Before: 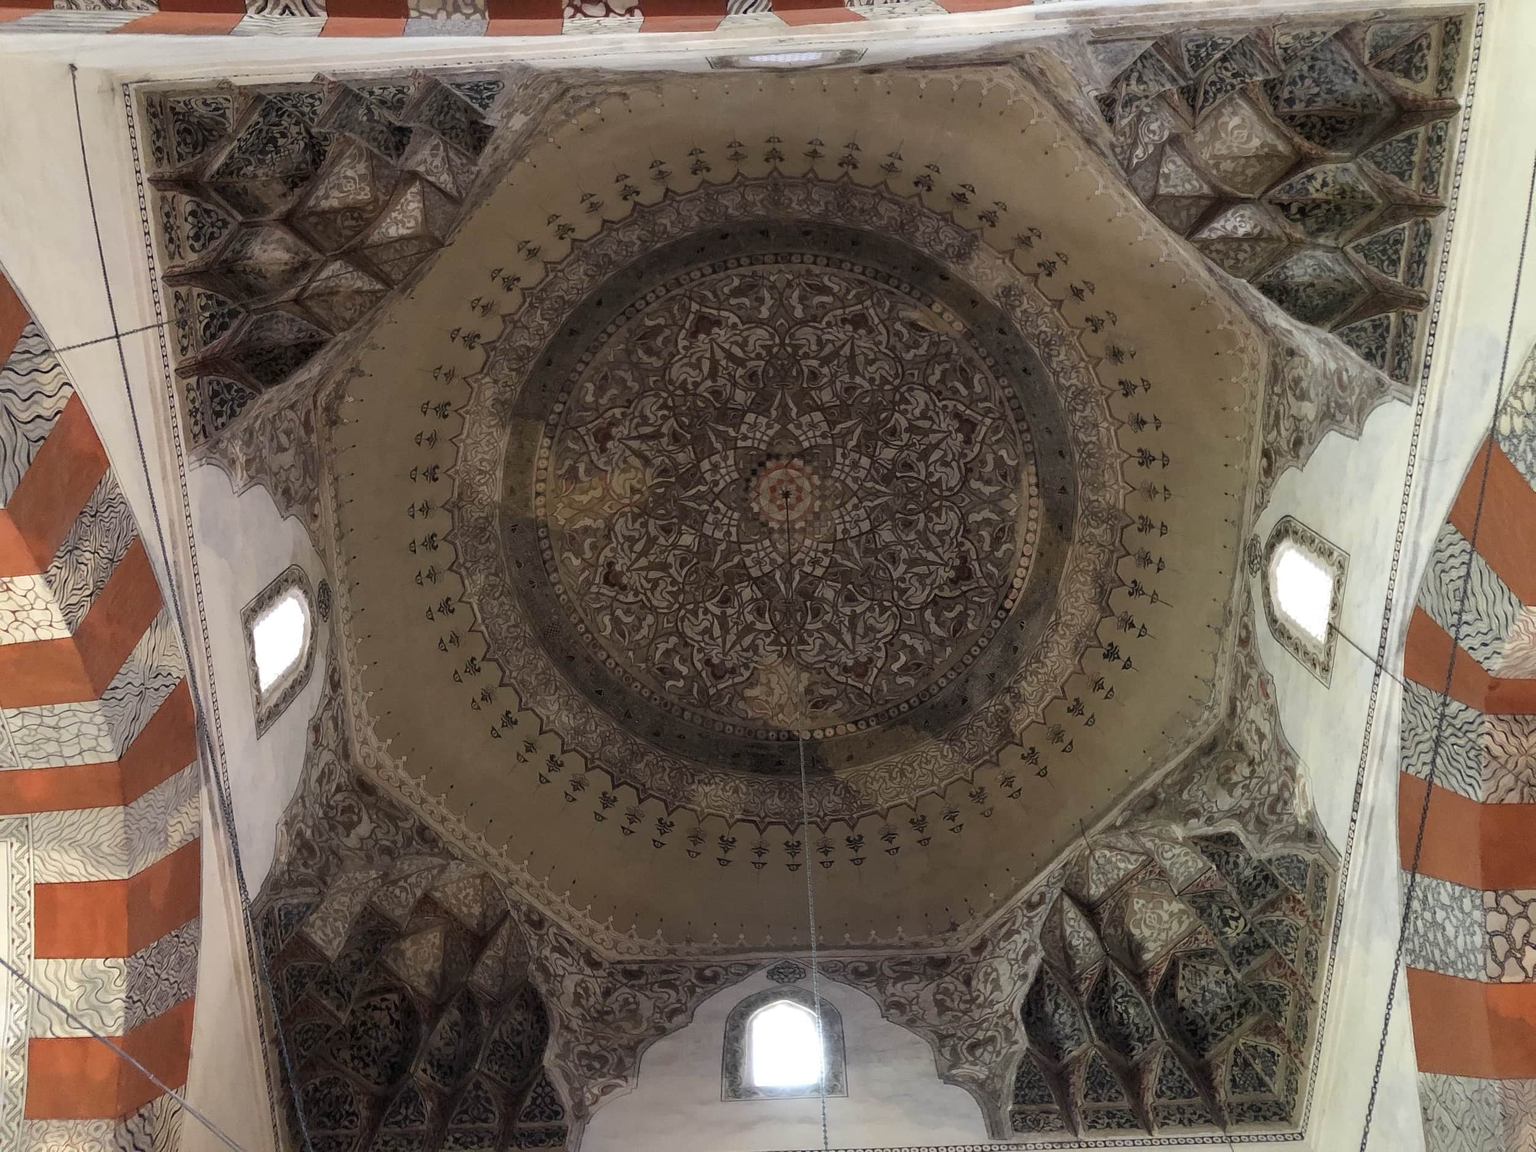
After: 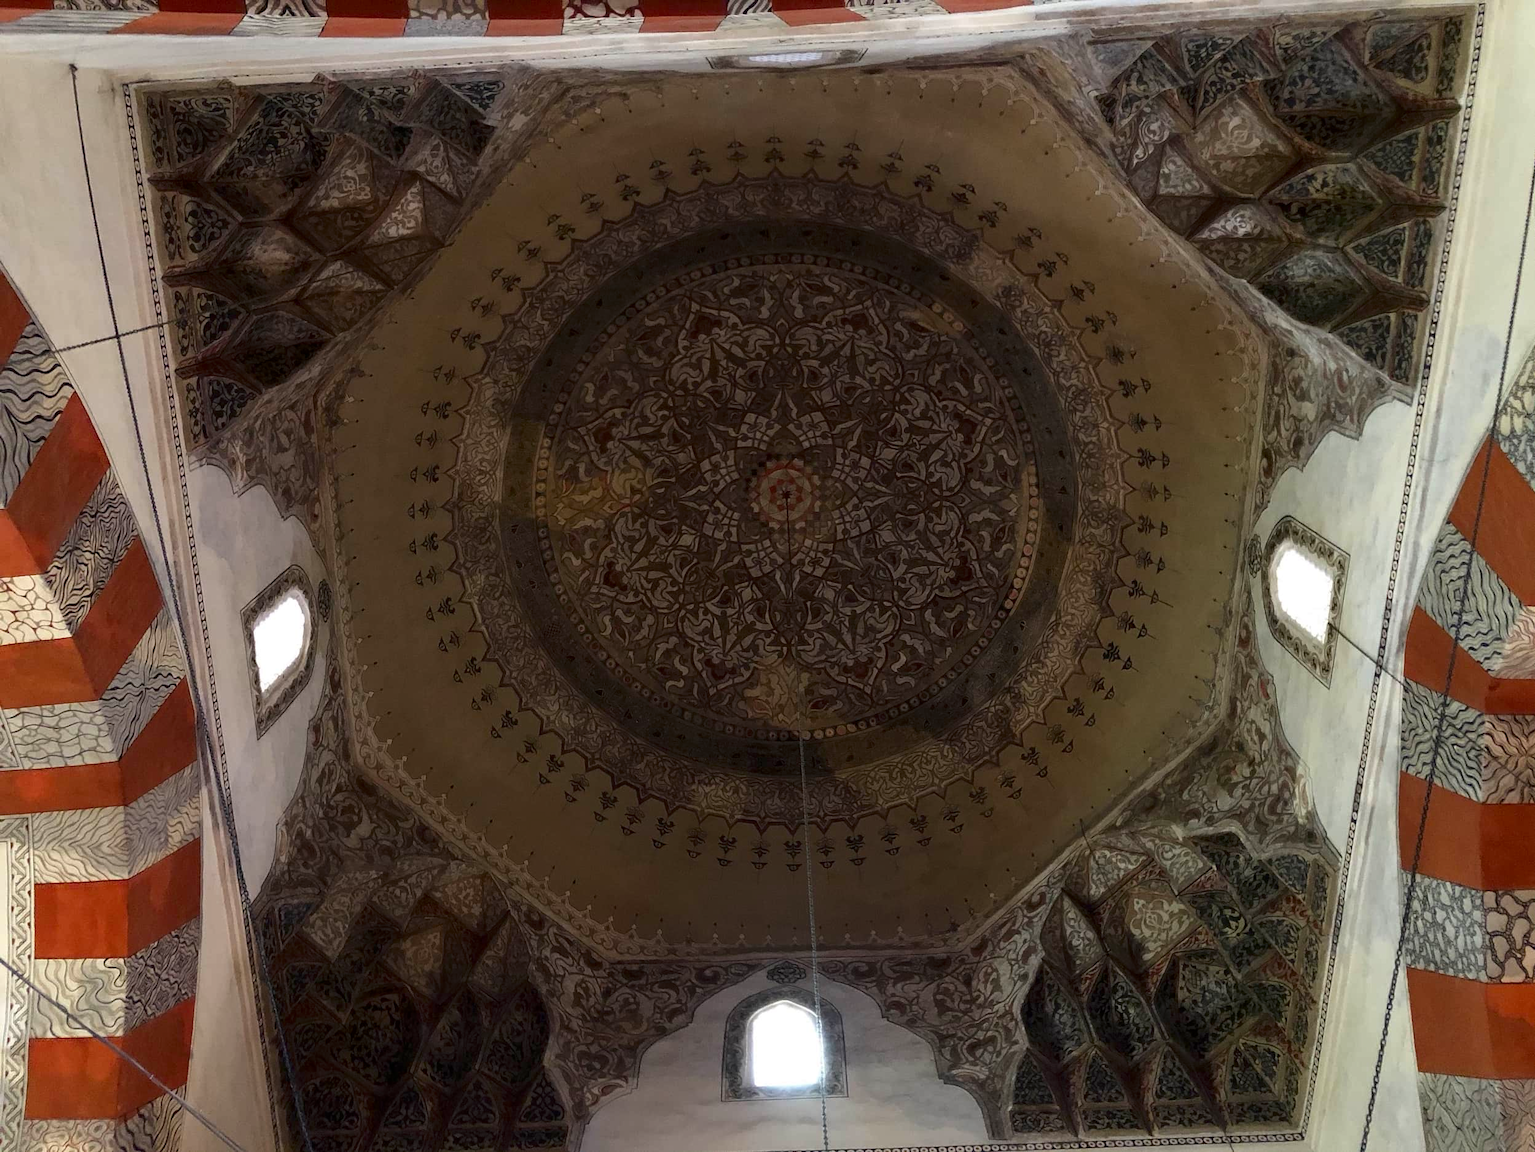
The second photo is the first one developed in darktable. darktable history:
contrast brightness saturation: brightness -0.205, saturation 0.079
